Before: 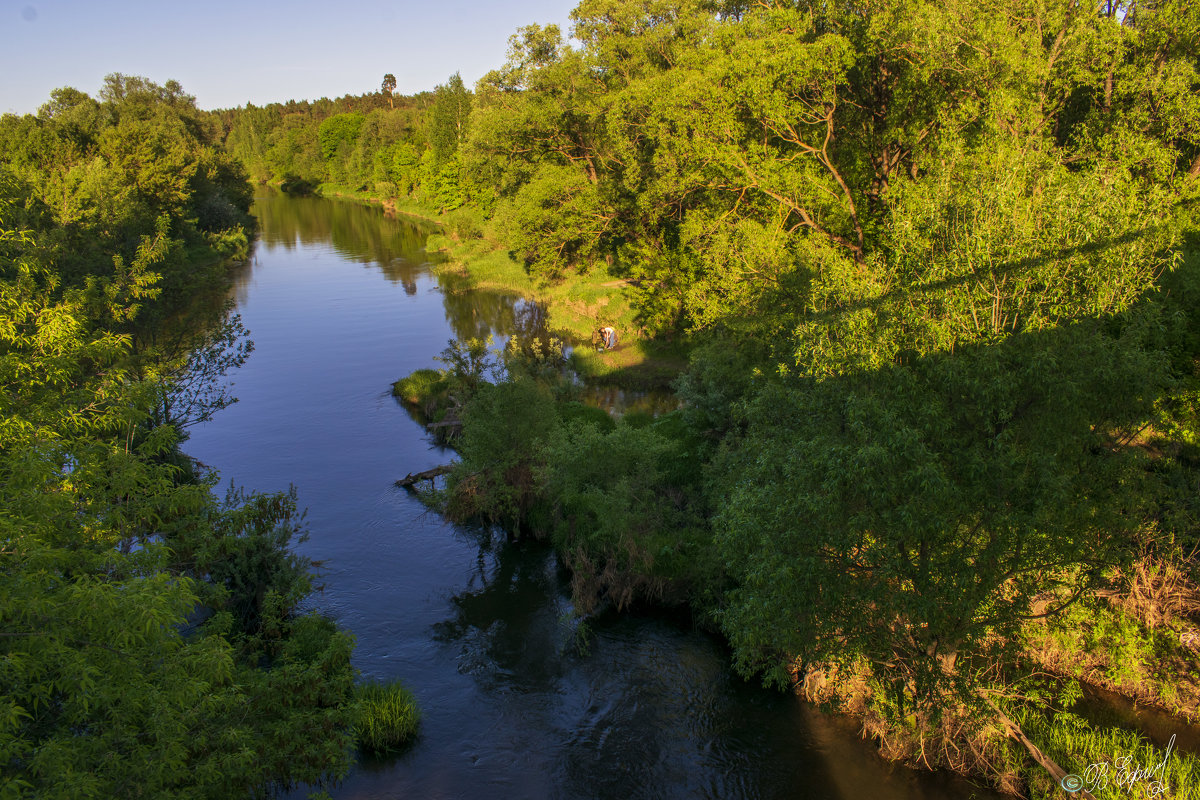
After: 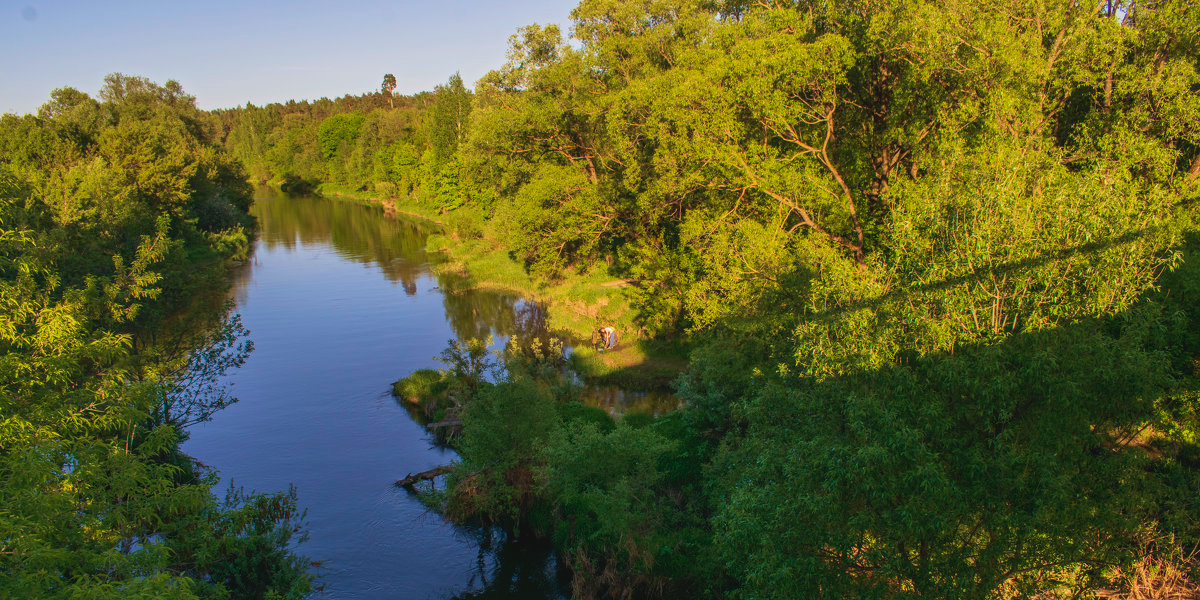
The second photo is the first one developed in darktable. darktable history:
crop: bottom 24.988%
velvia: on, module defaults
contrast brightness saturation: contrast -0.1, saturation -0.1
